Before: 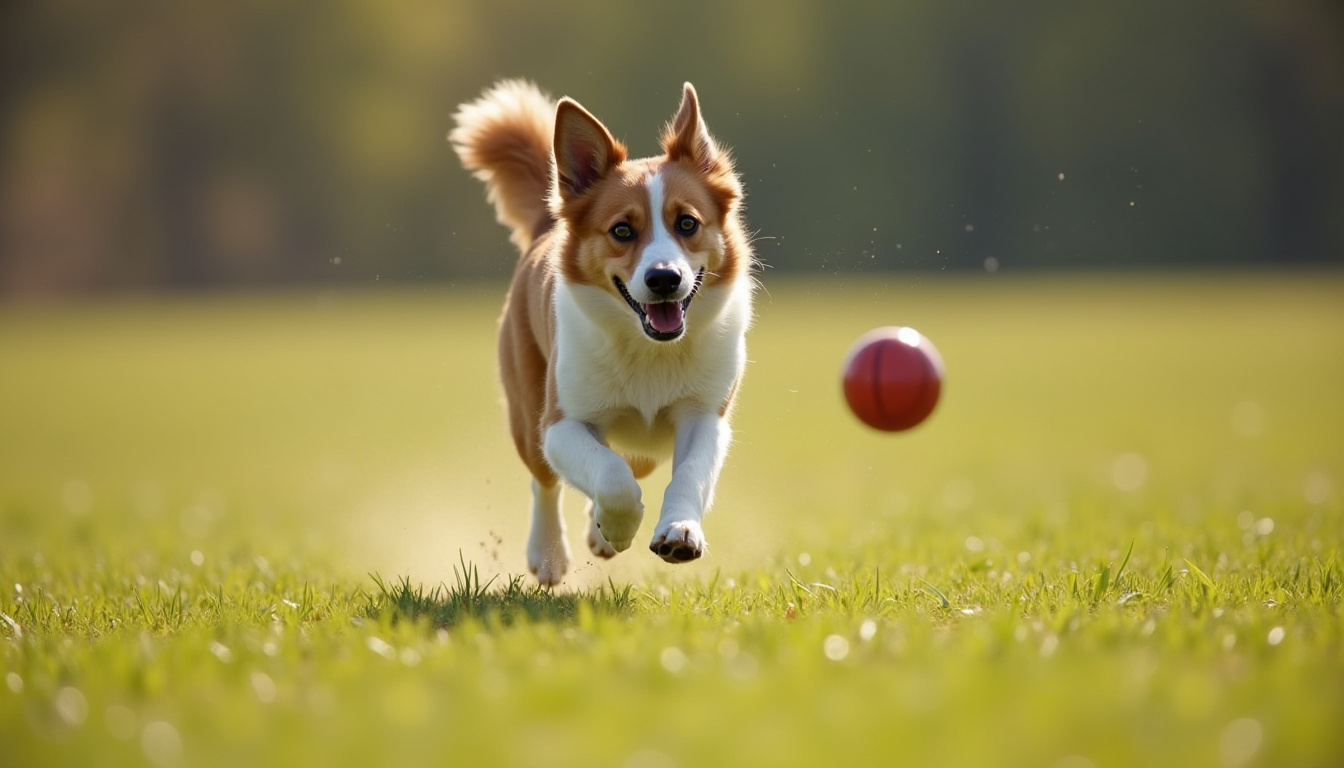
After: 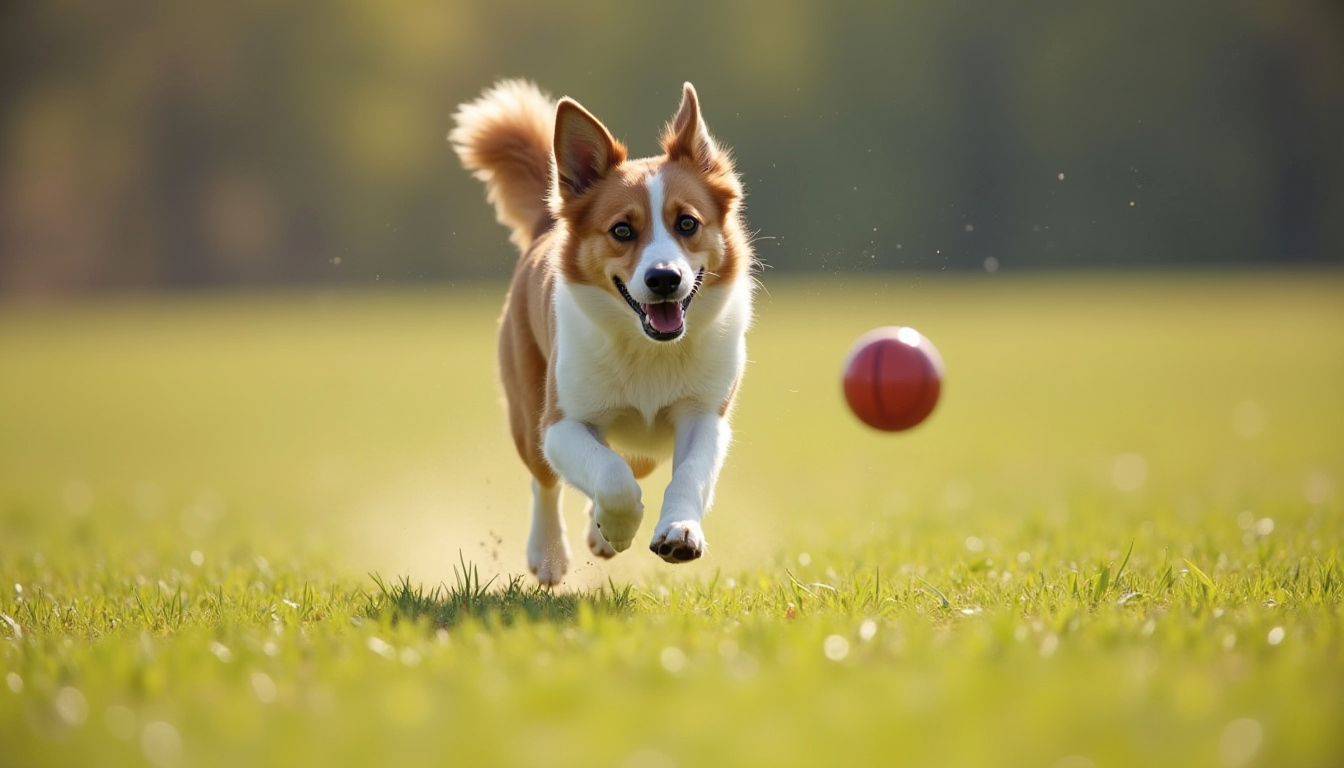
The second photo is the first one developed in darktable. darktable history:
contrast brightness saturation: contrast 0.052, brightness 0.063, saturation 0.013
